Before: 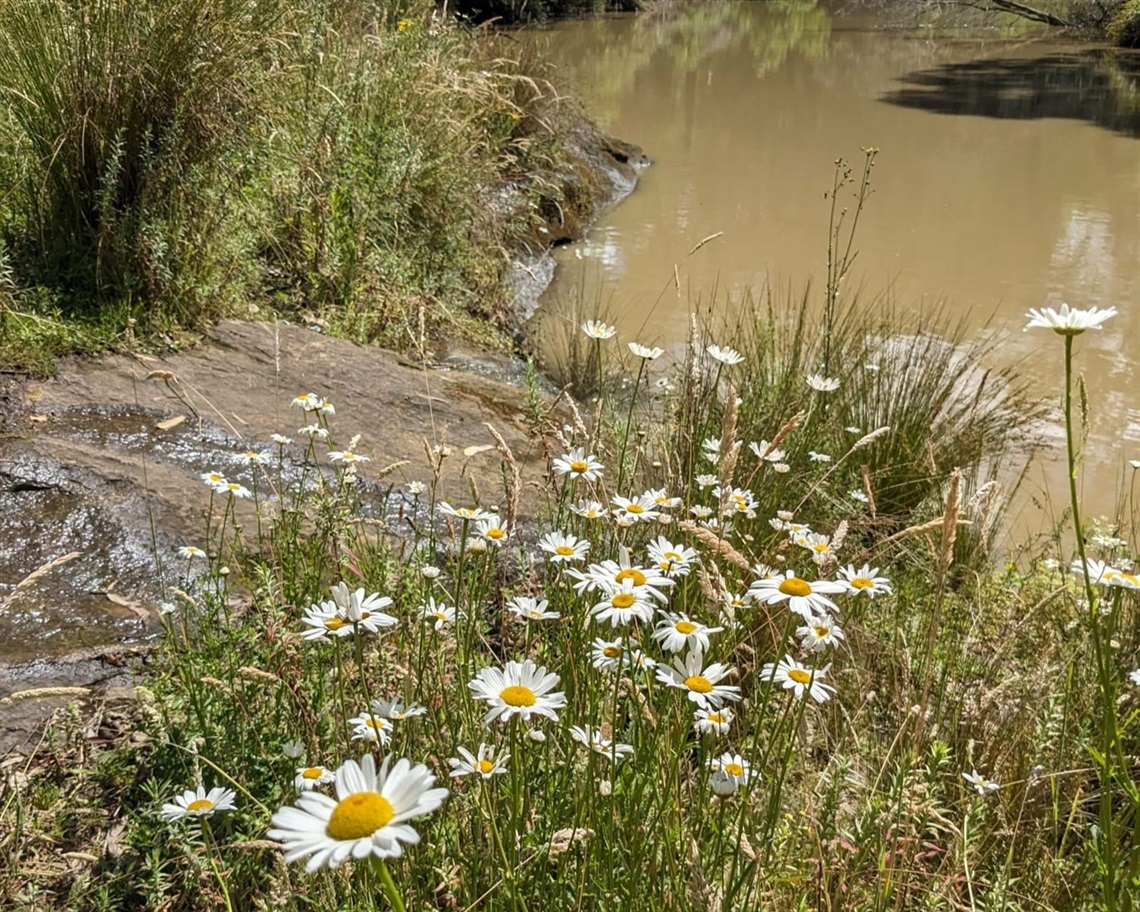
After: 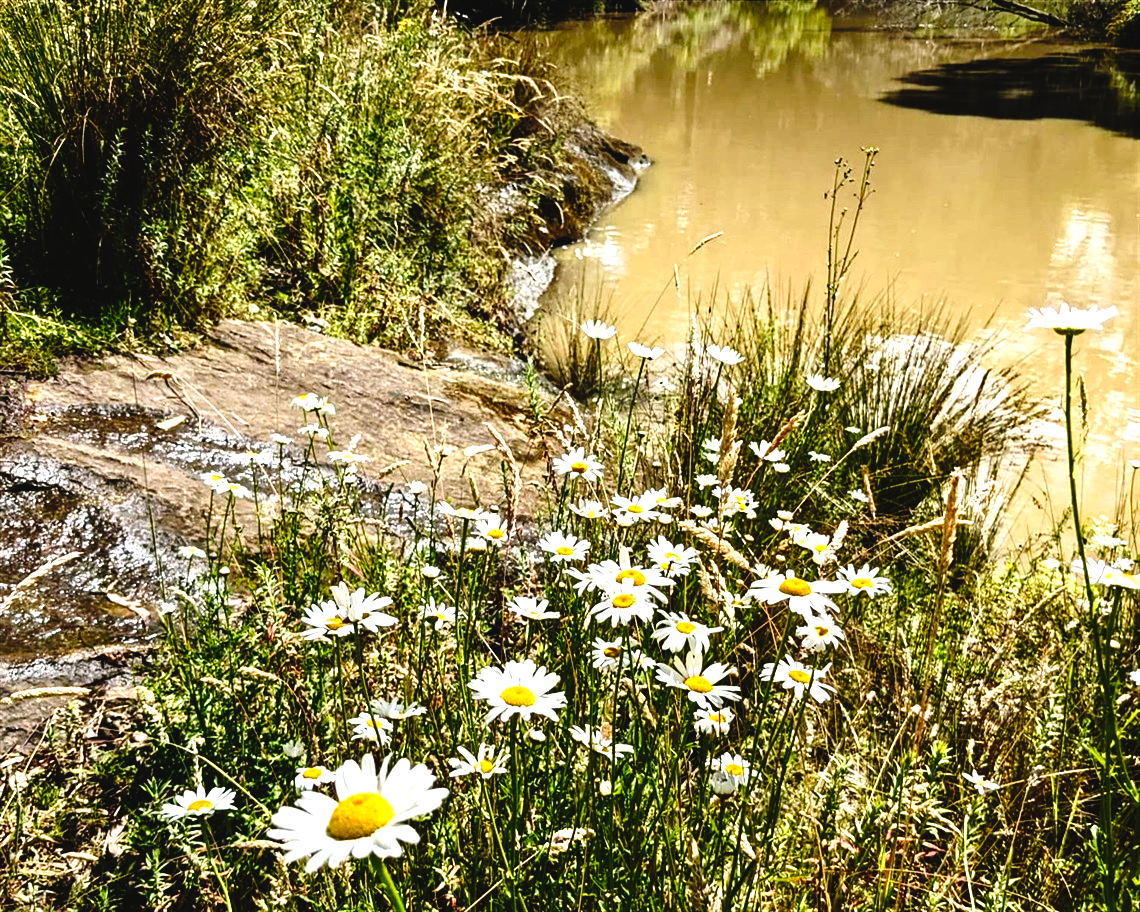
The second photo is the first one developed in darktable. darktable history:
contrast brightness saturation: contrast 0.2, brightness -0.111, saturation 0.097
levels: levels [0, 0.43, 0.859]
tone curve: curves: ch0 [(0, 0.022) (0.177, 0.086) (0.392, 0.438) (0.704, 0.844) (0.858, 0.938) (1, 0.981)]; ch1 [(0, 0) (0.402, 0.36) (0.476, 0.456) (0.498, 0.497) (0.518, 0.521) (0.58, 0.598) (0.619, 0.65) (0.692, 0.737) (1, 1)]; ch2 [(0, 0) (0.415, 0.438) (0.483, 0.499) (0.503, 0.503) (0.526, 0.532) (0.563, 0.604) (0.626, 0.697) (0.699, 0.753) (0.997, 0.858)], preserve colors none
exposure: black level correction -0.015, exposure -0.133 EV, compensate exposure bias true, compensate highlight preservation false
